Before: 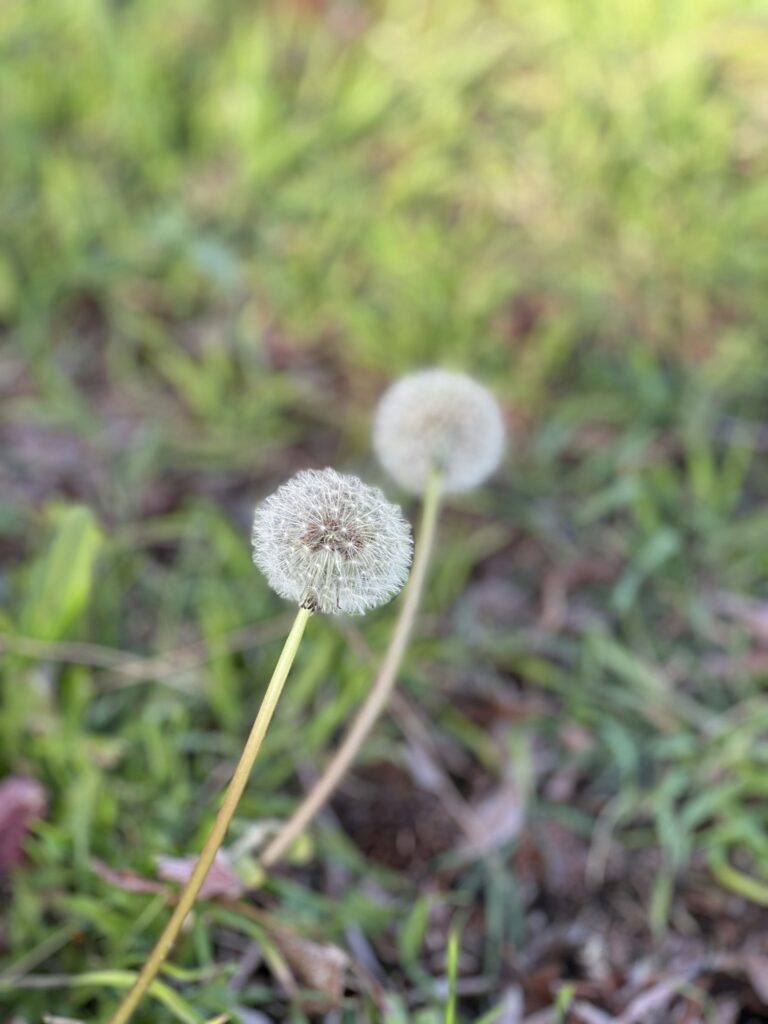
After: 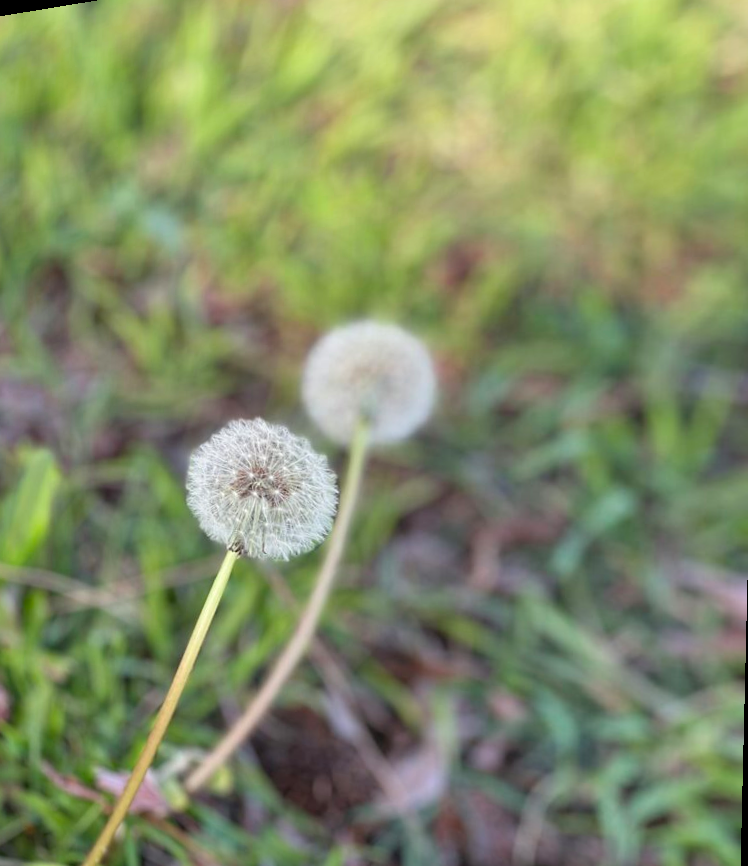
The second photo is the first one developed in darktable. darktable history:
rotate and perspective: rotation 1.69°, lens shift (vertical) -0.023, lens shift (horizontal) -0.291, crop left 0.025, crop right 0.988, crop top 0.092, crop bottom 0.842
crop and rotate: left 1.774%, right 0.633%, bottom 1.28%
white balance: emerald 1
